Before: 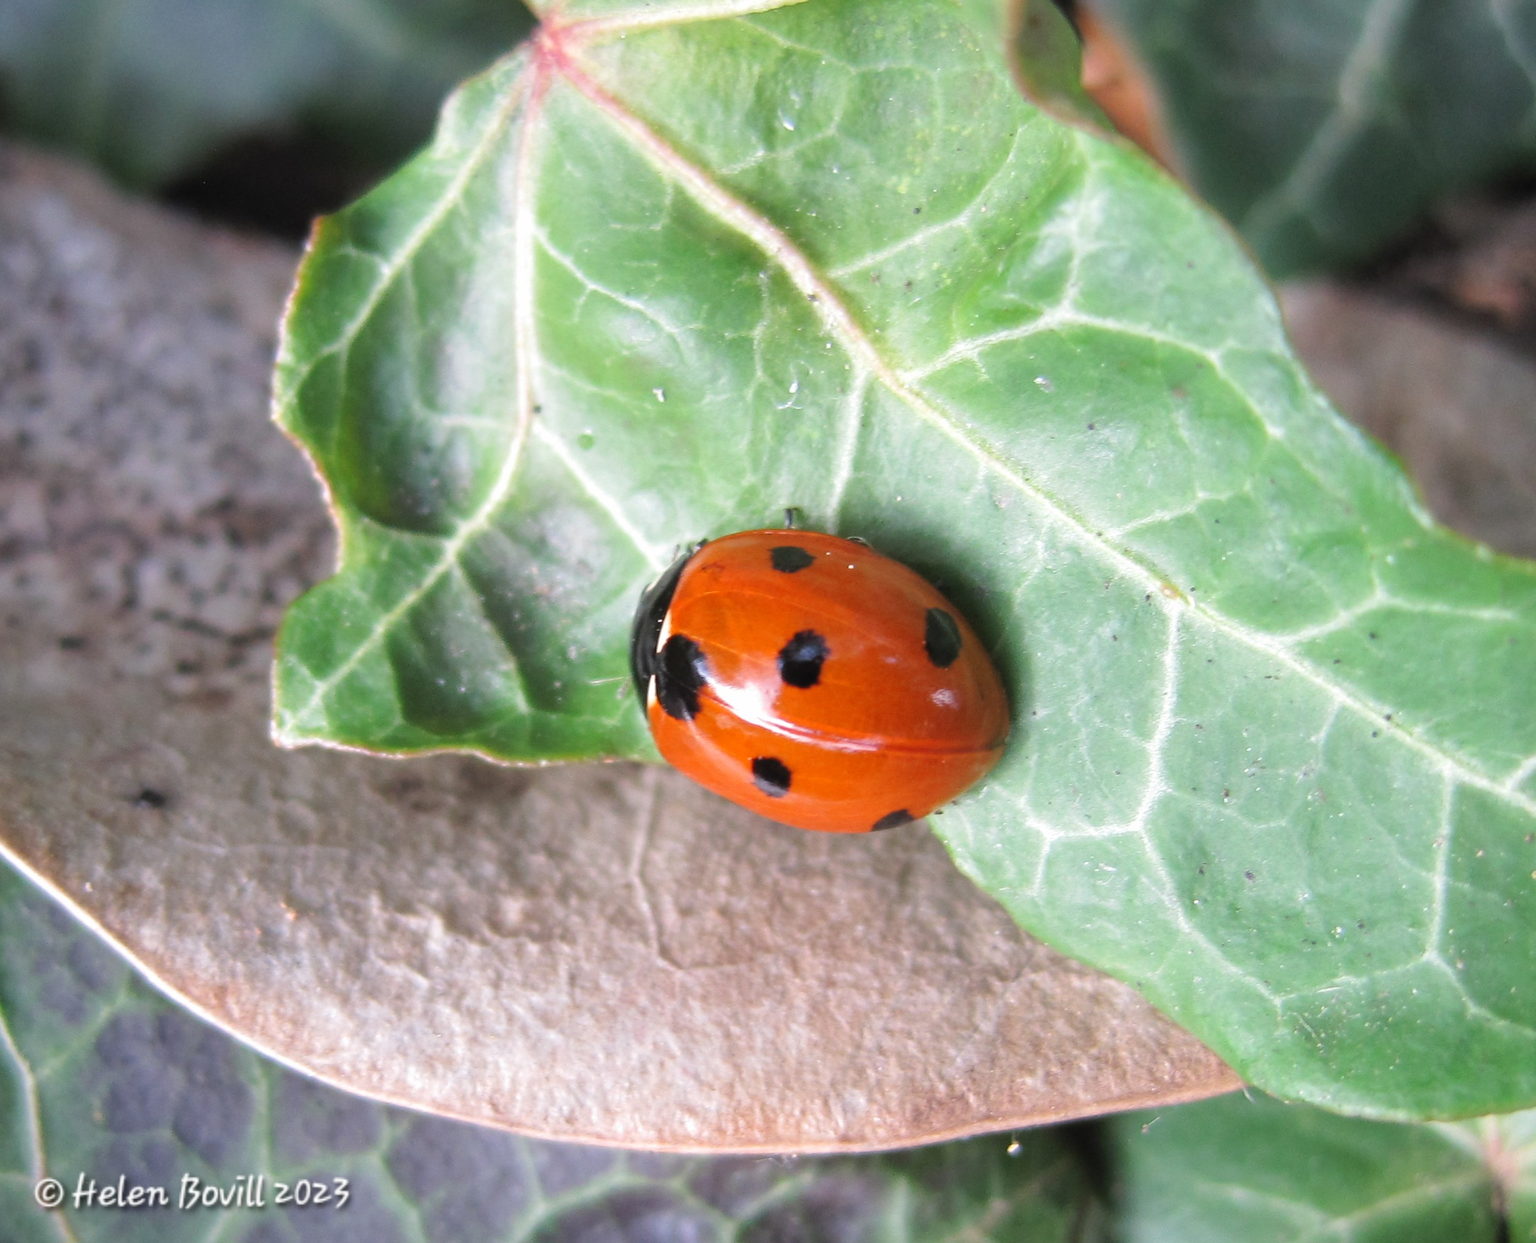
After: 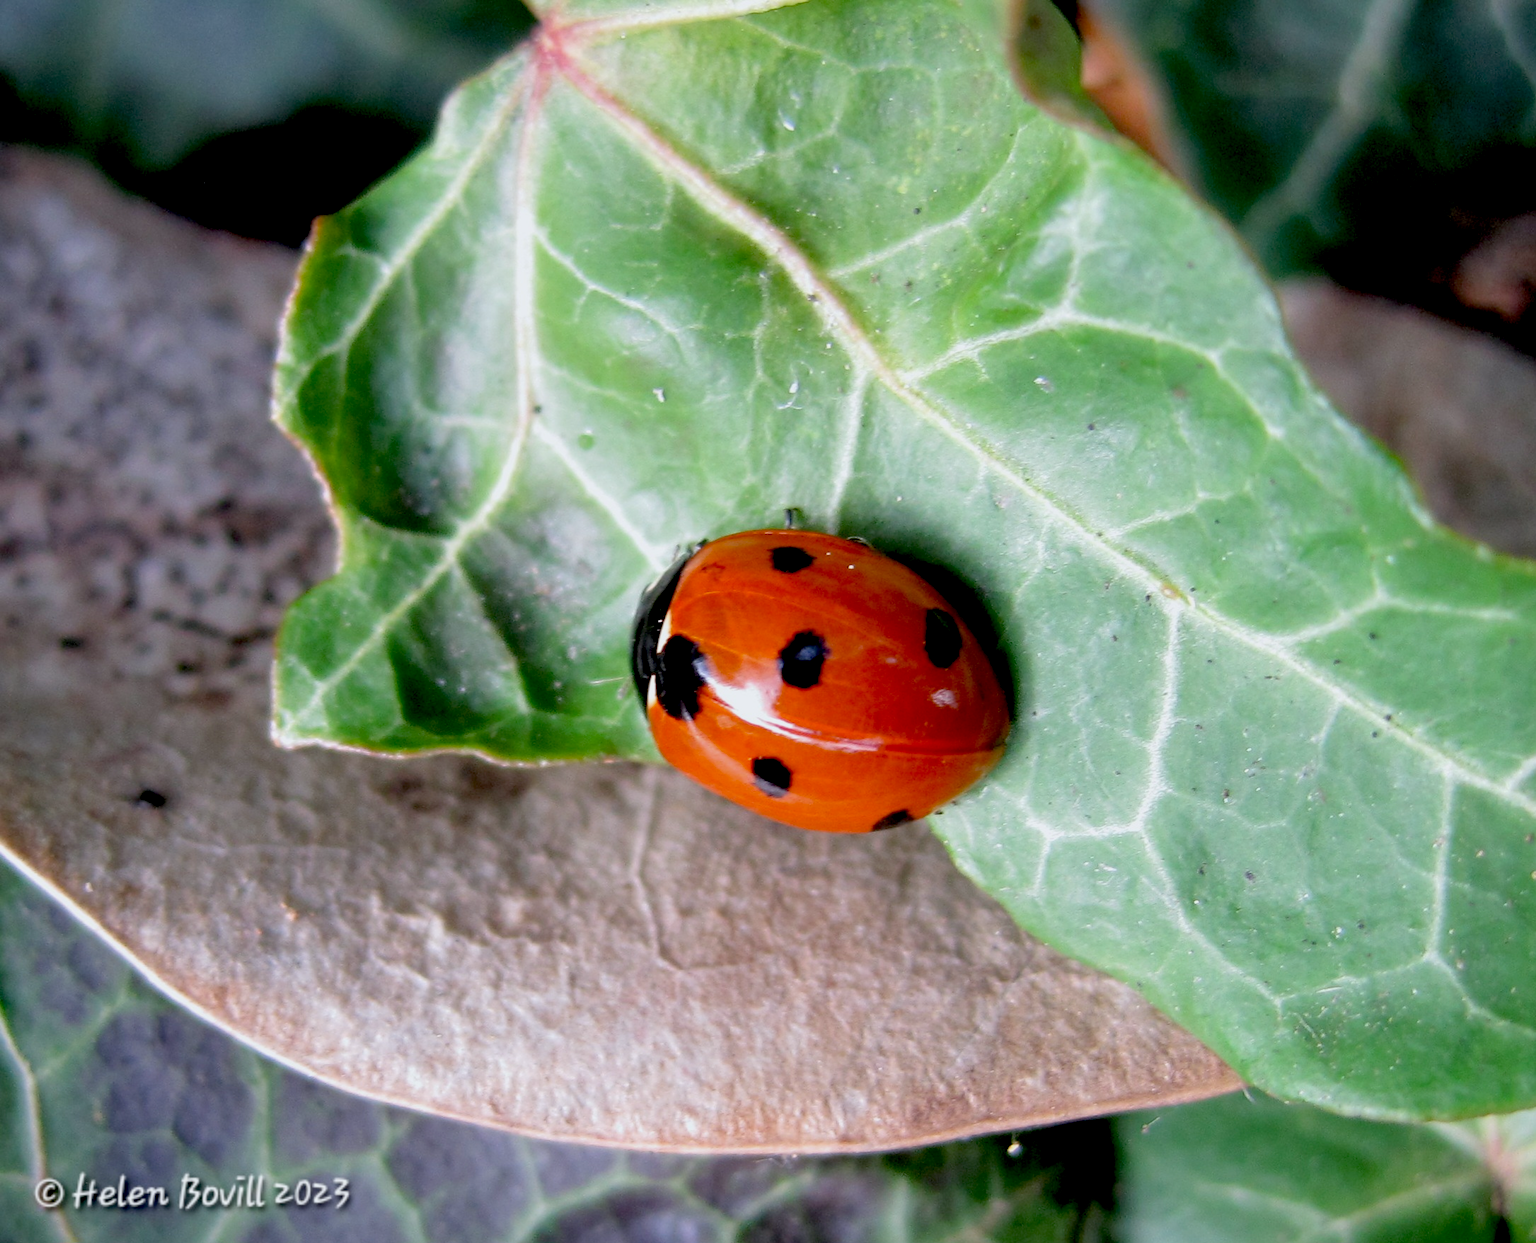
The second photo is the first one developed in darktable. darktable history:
exposure: black level correction 0.046, exposure -0.228 EV, compensate highlight preservation false
white balance: red 0.982, blue 1.018
